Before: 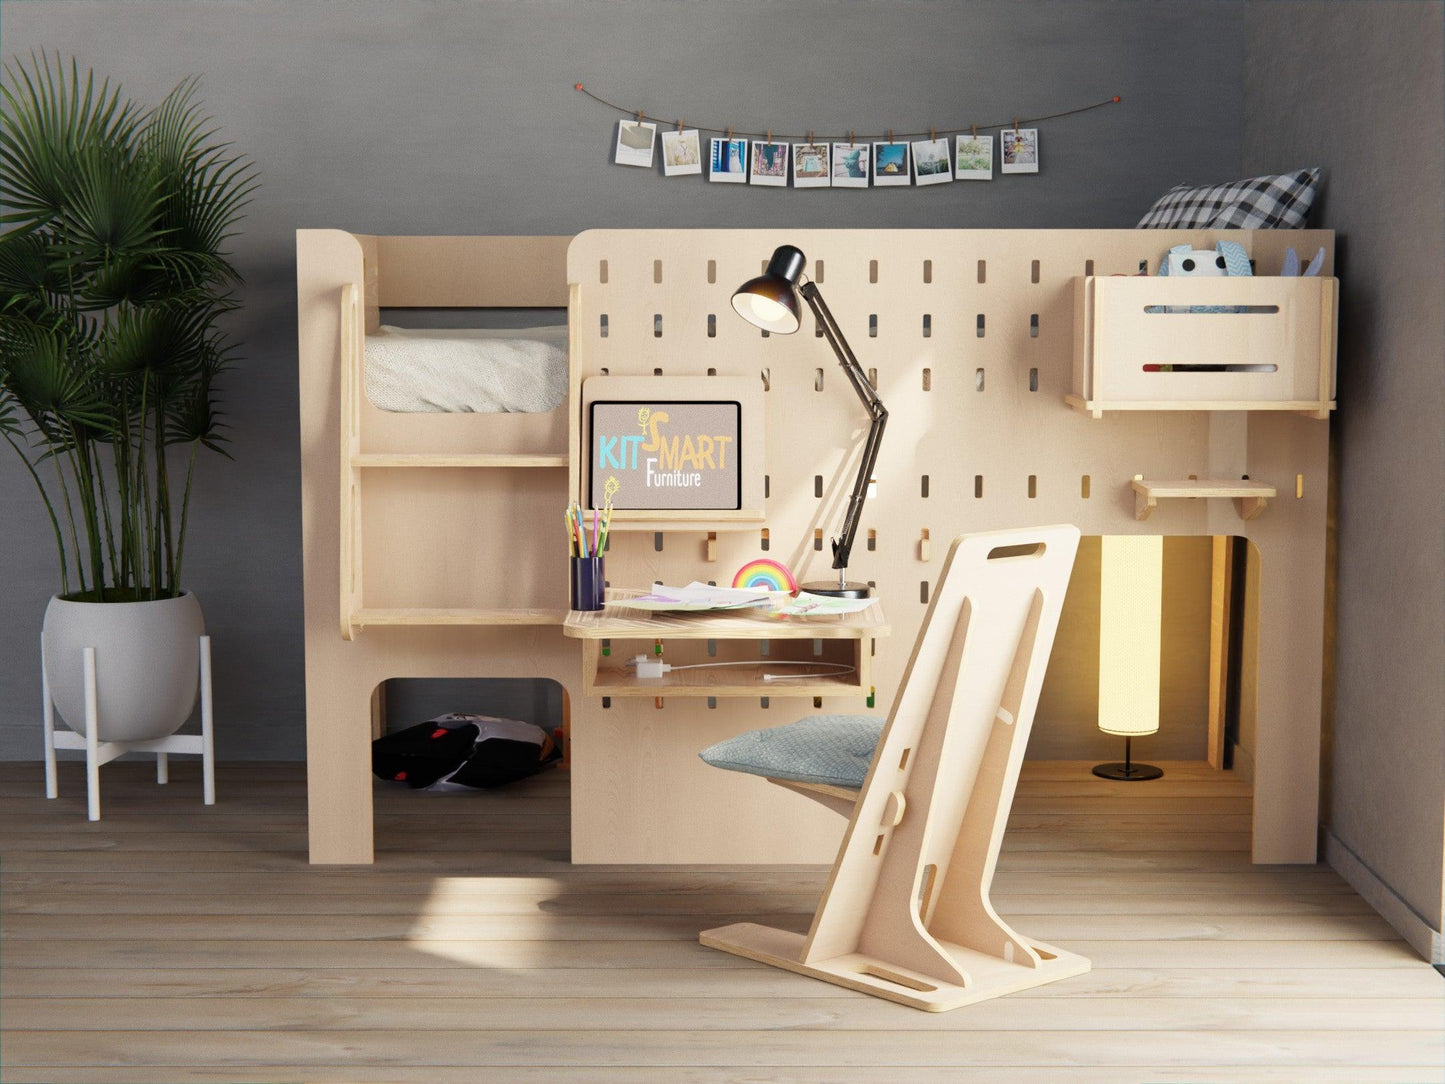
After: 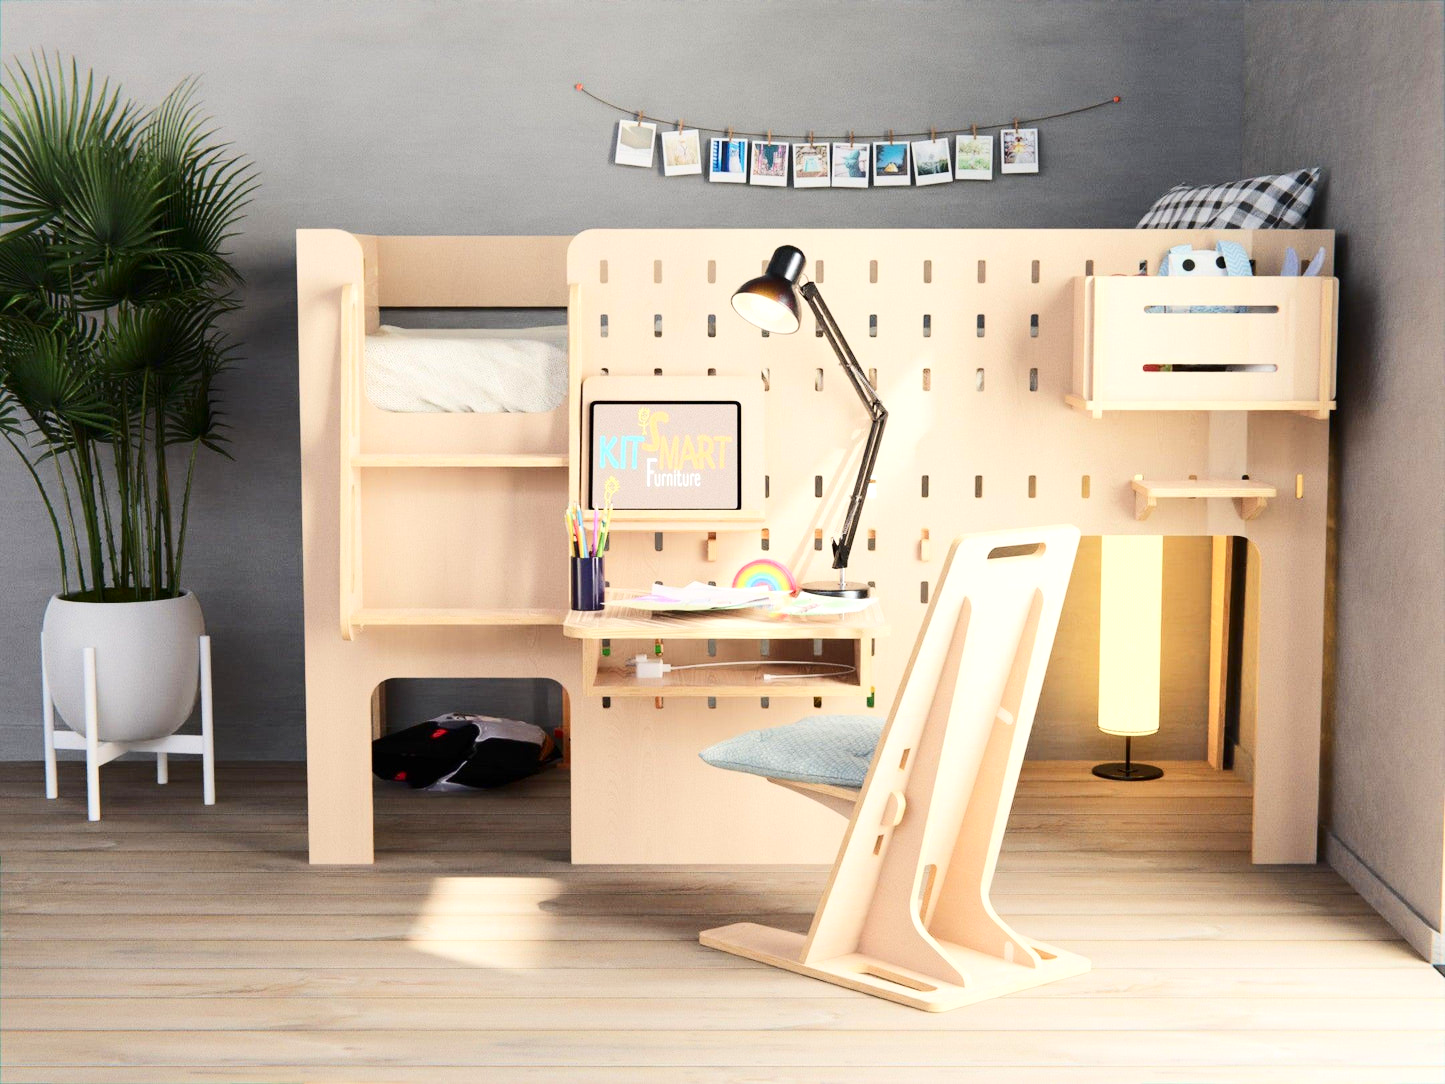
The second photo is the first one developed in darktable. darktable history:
contrast brightness saturation: contrast 0.218
tone equalizer: -8 EV 1.01 EV, -7 EV 1 EV, -6 EV 0.985 EV, -5 EV 0.961 EV, -4 EV 1 EV, -3 EV 0.77 EV, -2 EV 0.524 EV, -1 EV 0.258 EV, edges refinement/feathering 500, mask exposure compensation -1.57 EV, preserve details no
